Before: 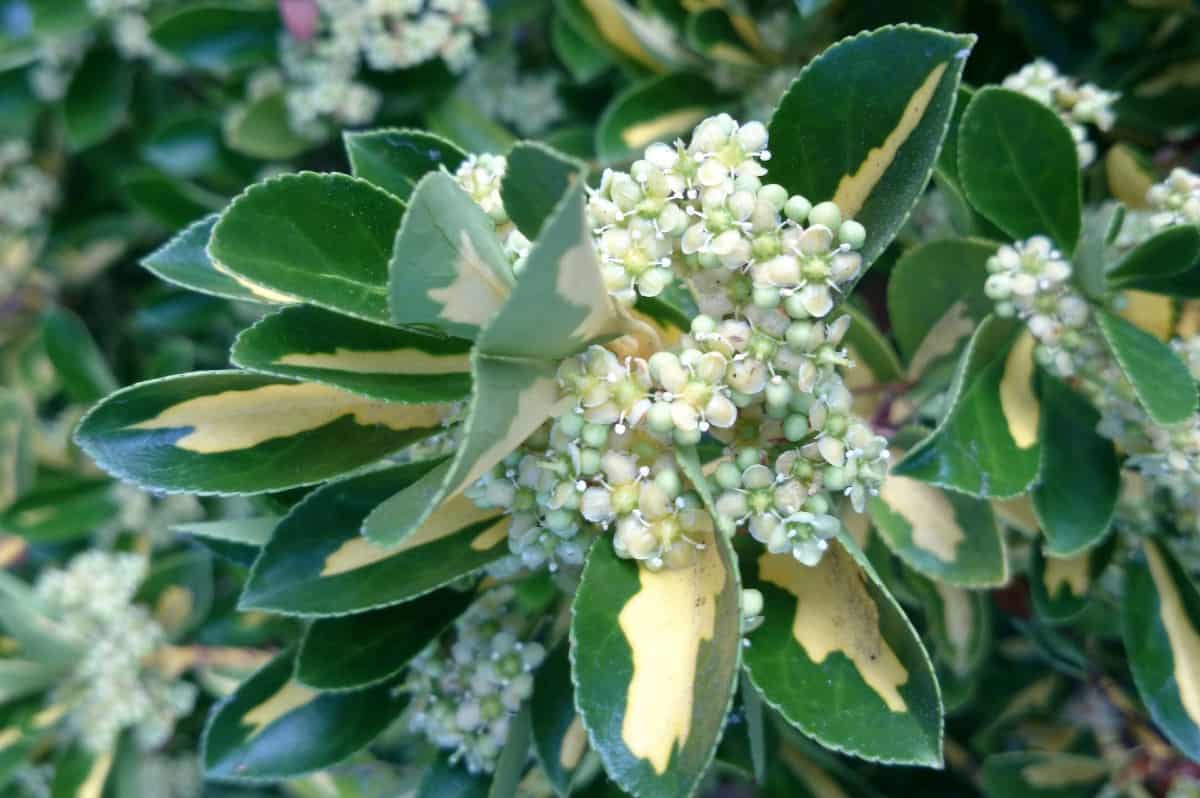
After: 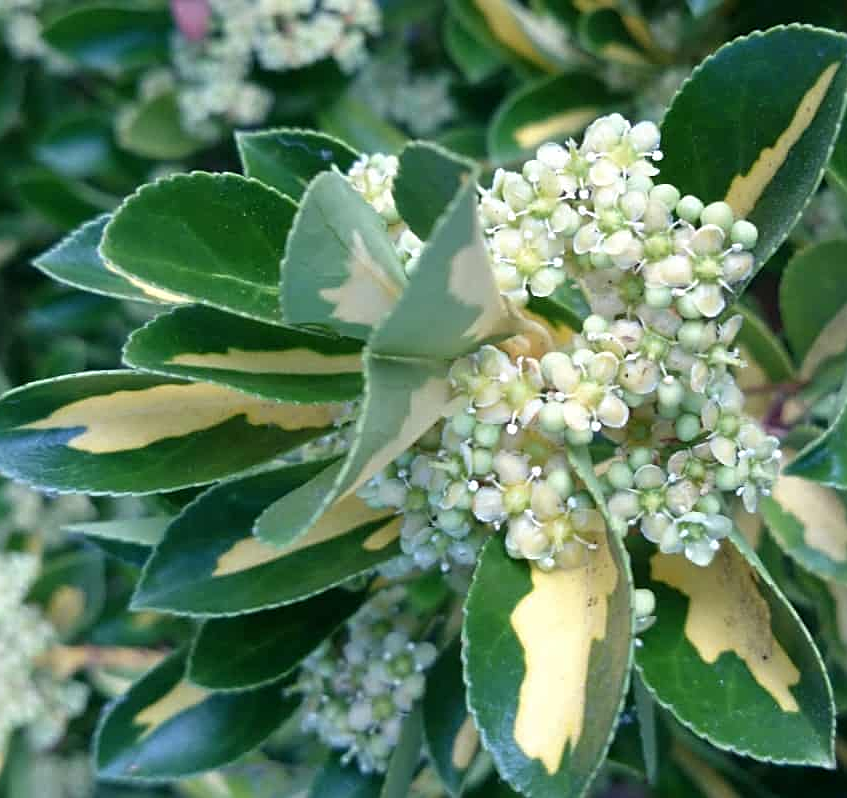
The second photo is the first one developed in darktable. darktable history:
sharpen: amount 0.498
crop and rotate: left 9.073%, right 20.344%
